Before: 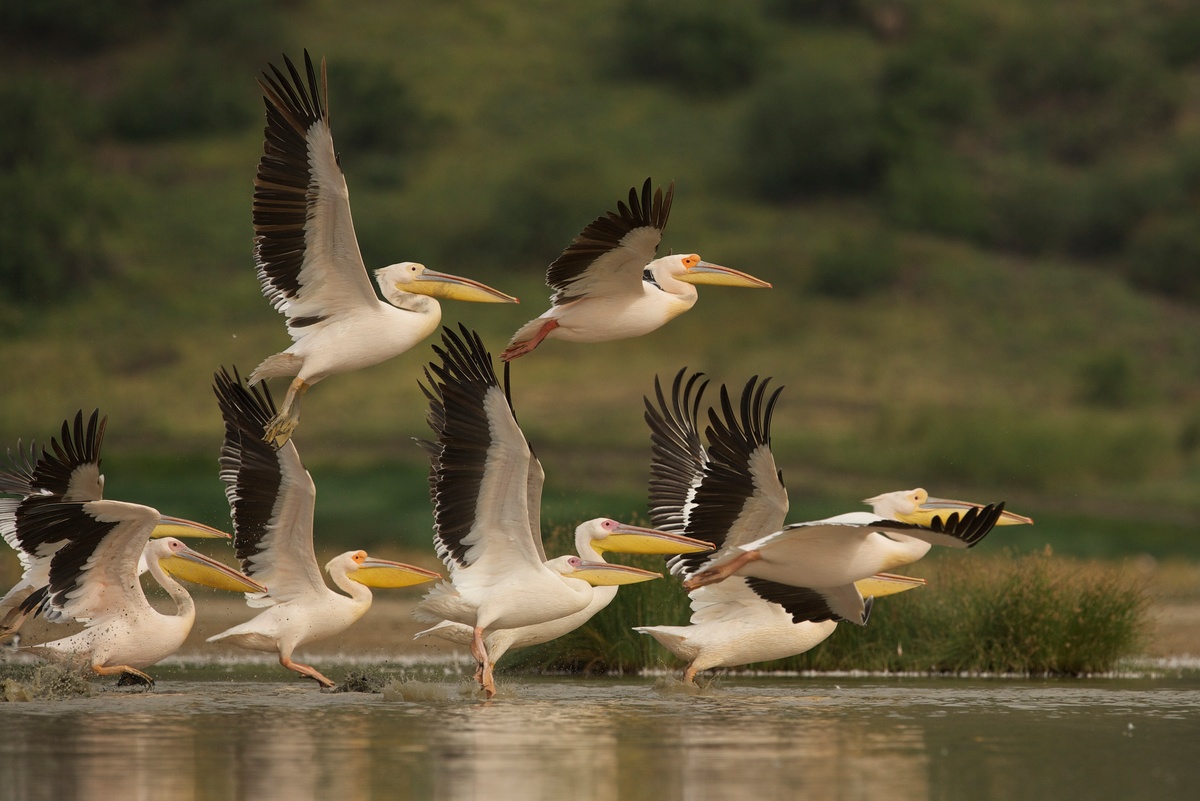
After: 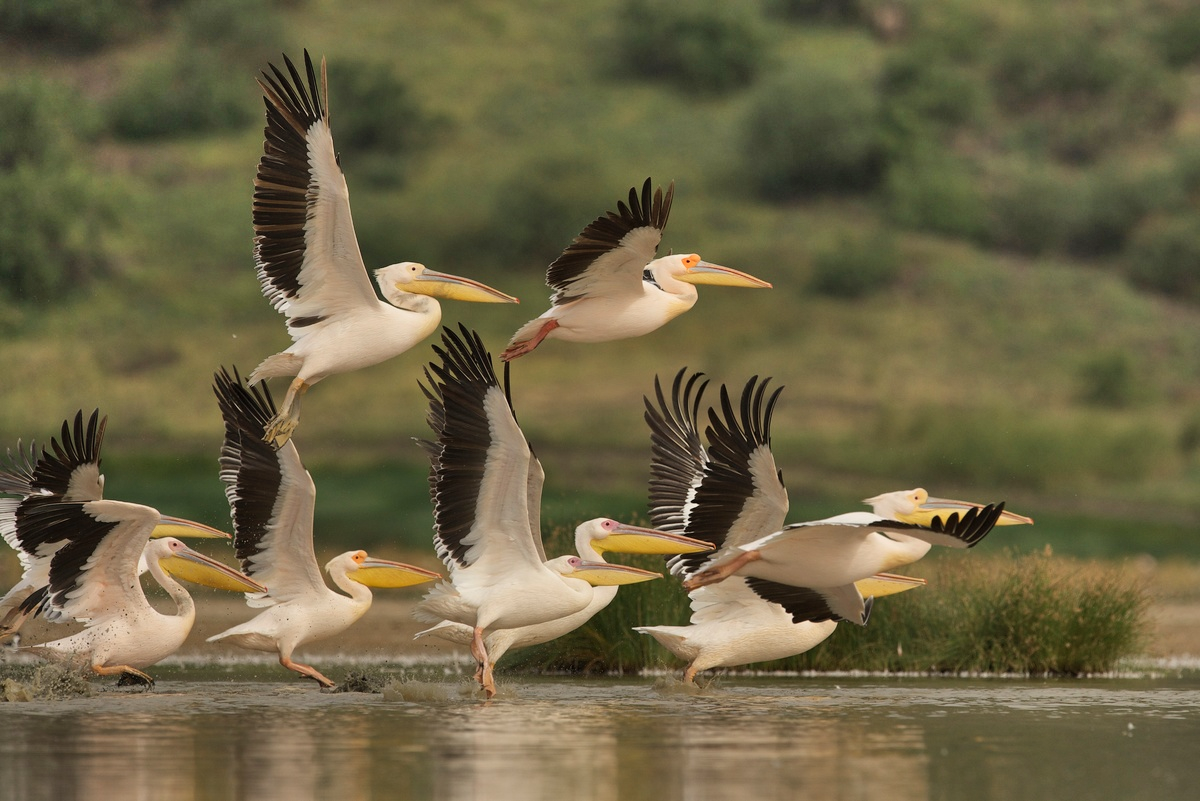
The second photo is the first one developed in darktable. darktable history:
shadows and highlights: shadows 73.93, highlights -60.74, soften with gaussian
